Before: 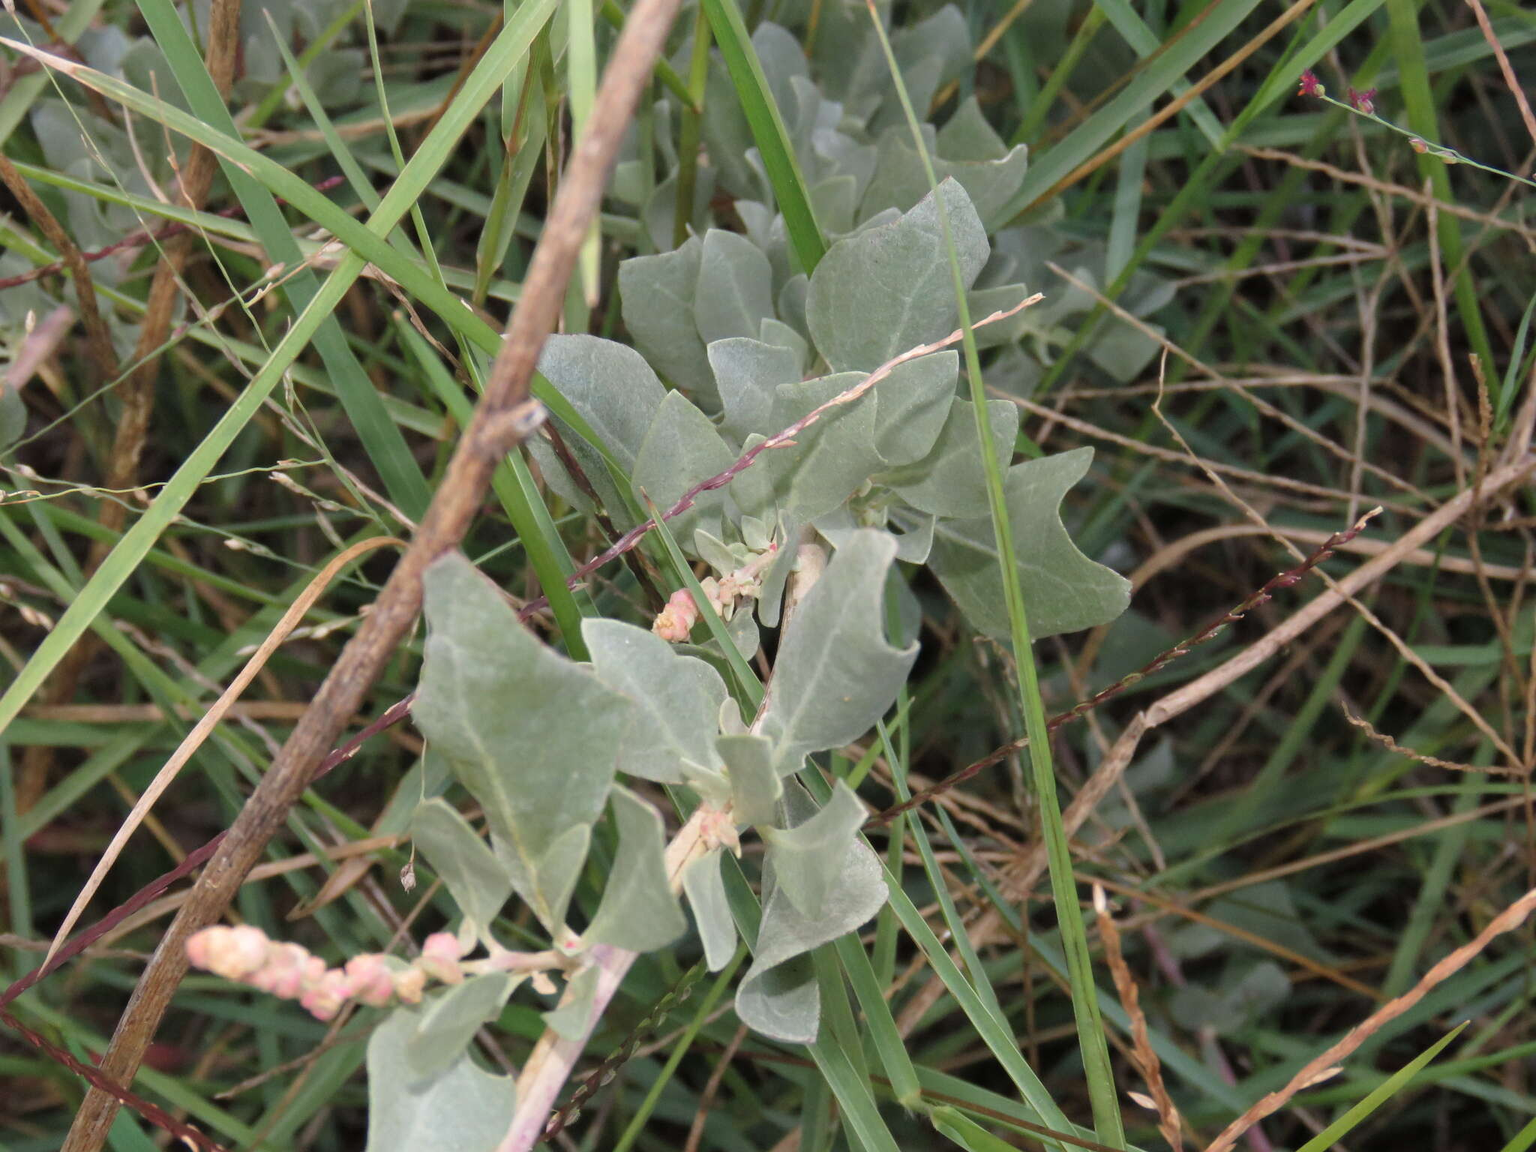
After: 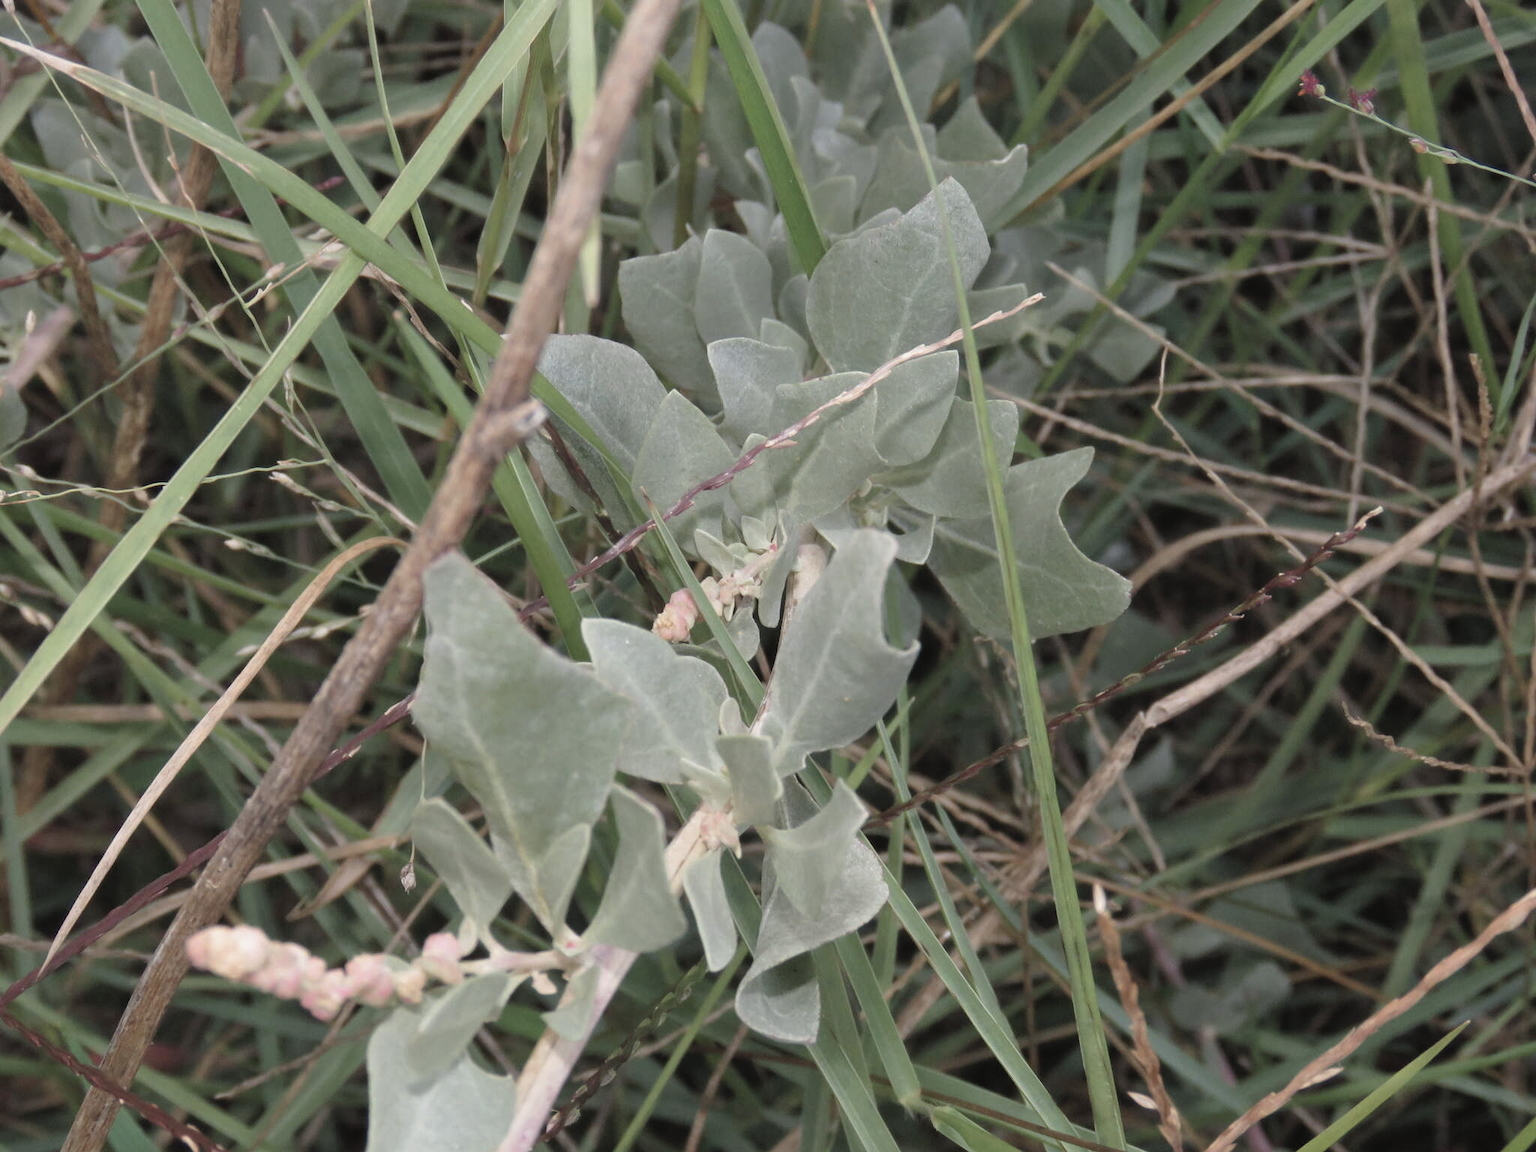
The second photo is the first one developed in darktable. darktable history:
contrast brightness saturation: contrast -0.046, saturation -0.39
